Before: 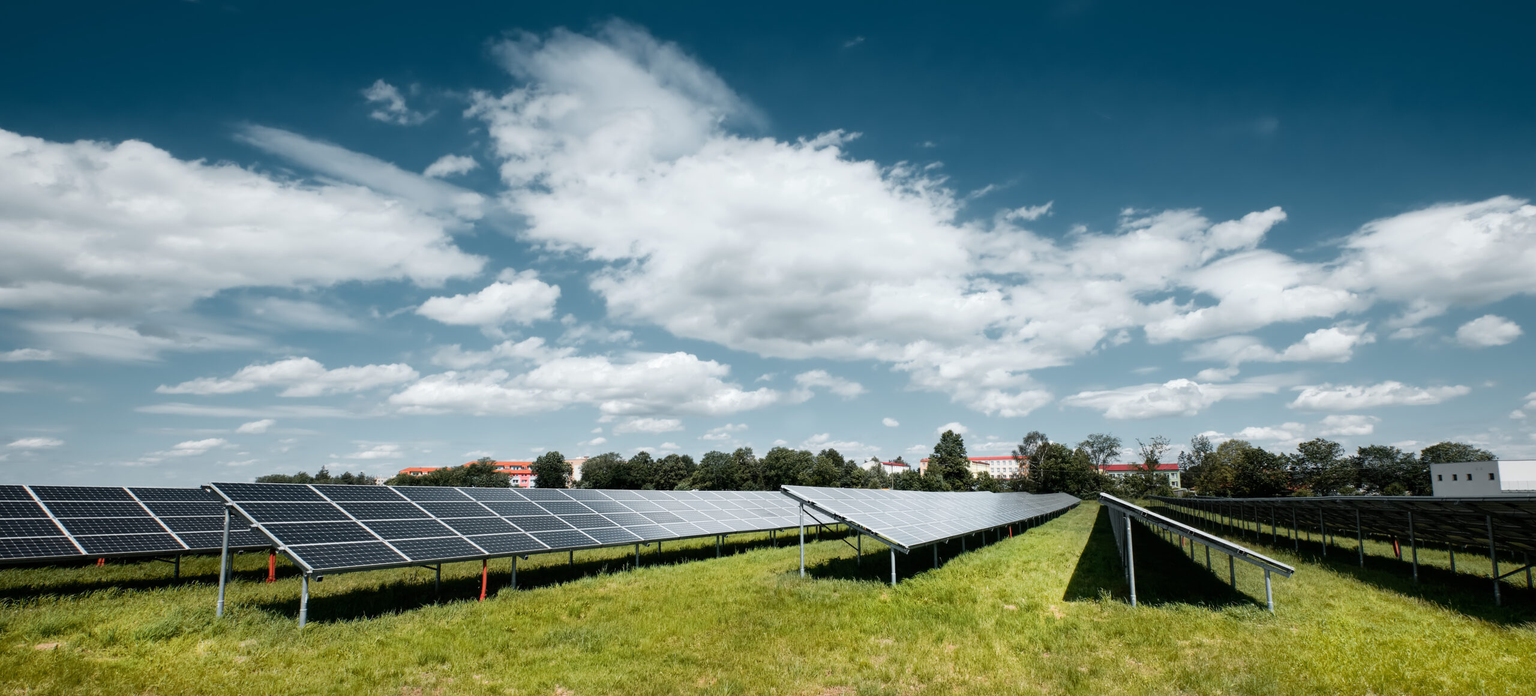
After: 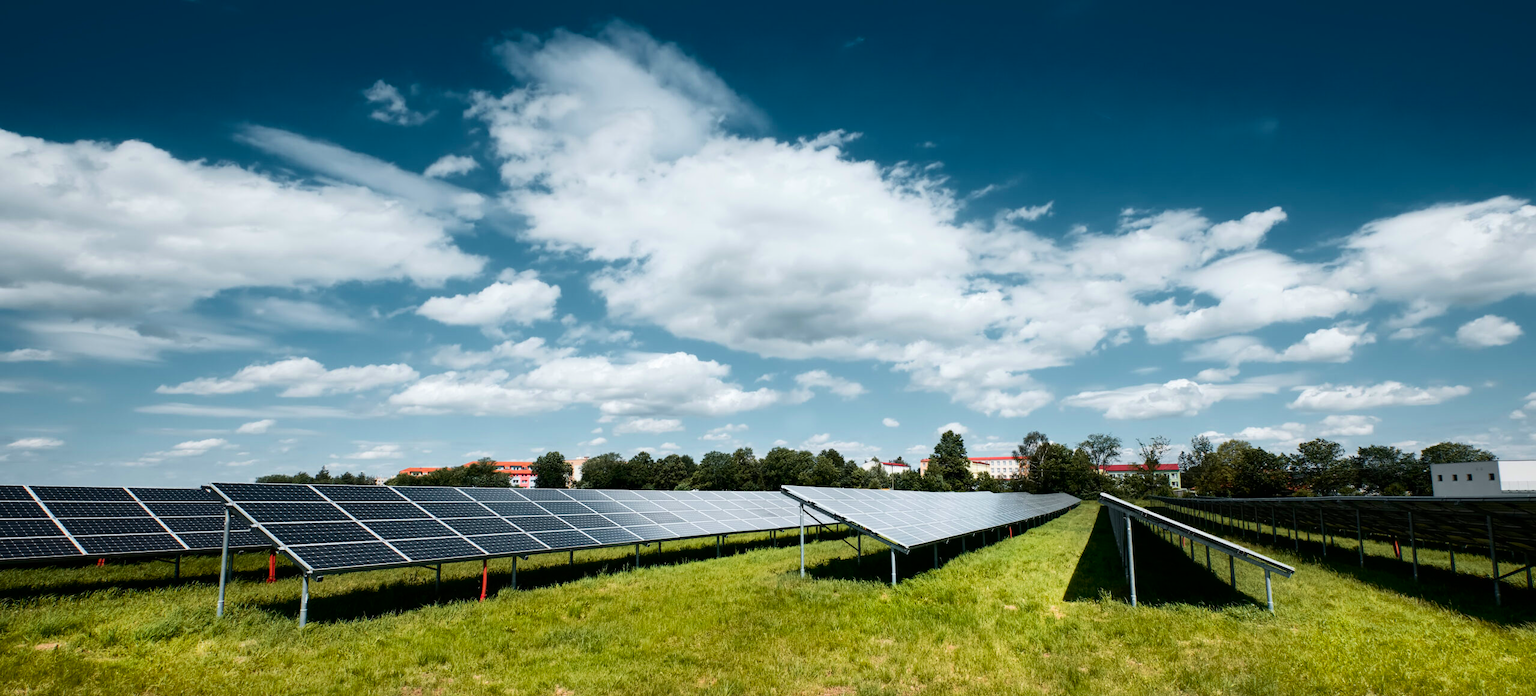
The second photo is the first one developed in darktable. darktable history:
contrast brightness saturation: contrast 0.13, brightness -0.05, saturation 0.16
velvia: on, module defaults
